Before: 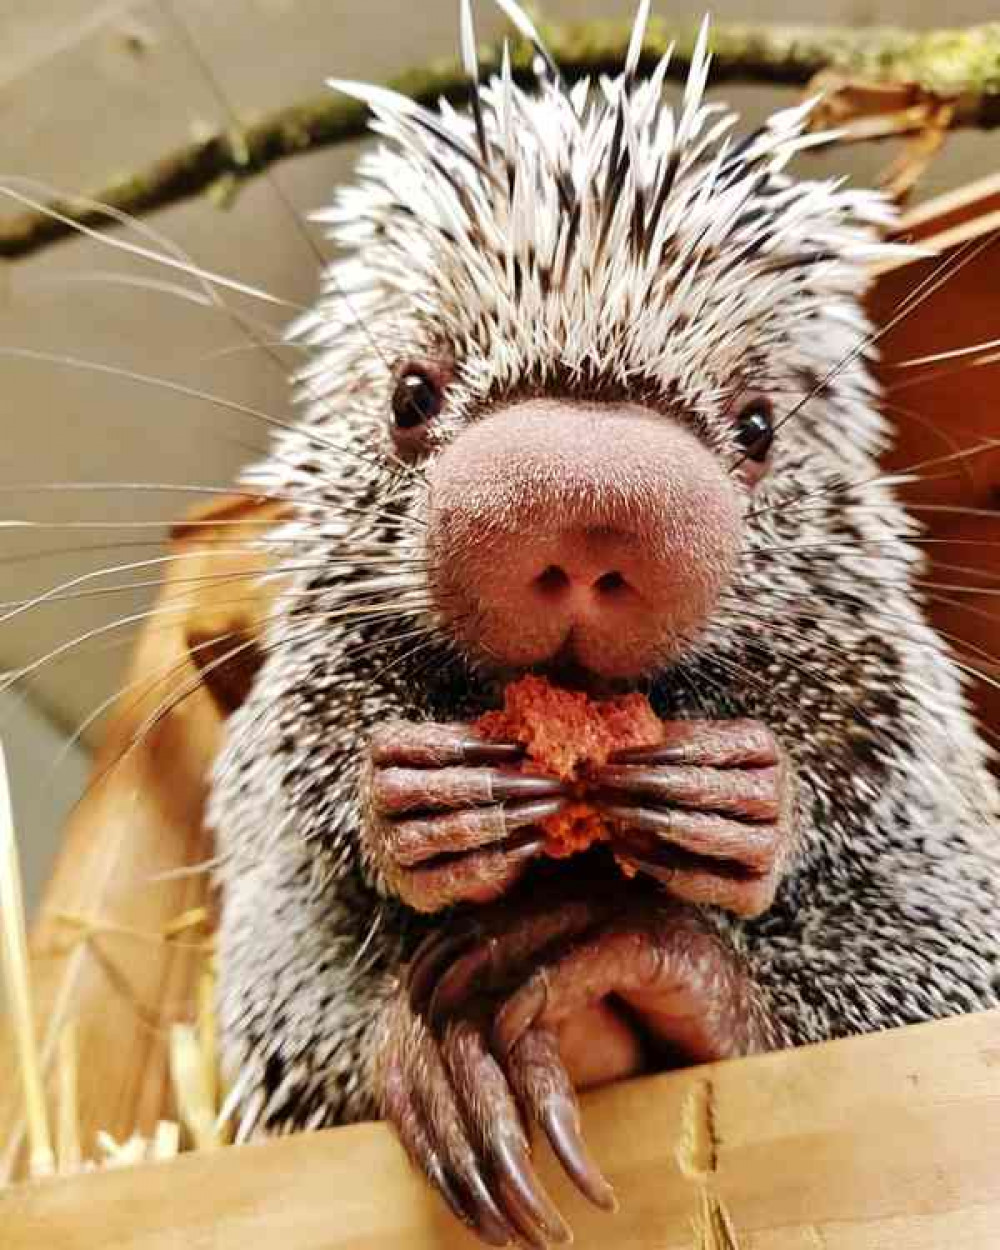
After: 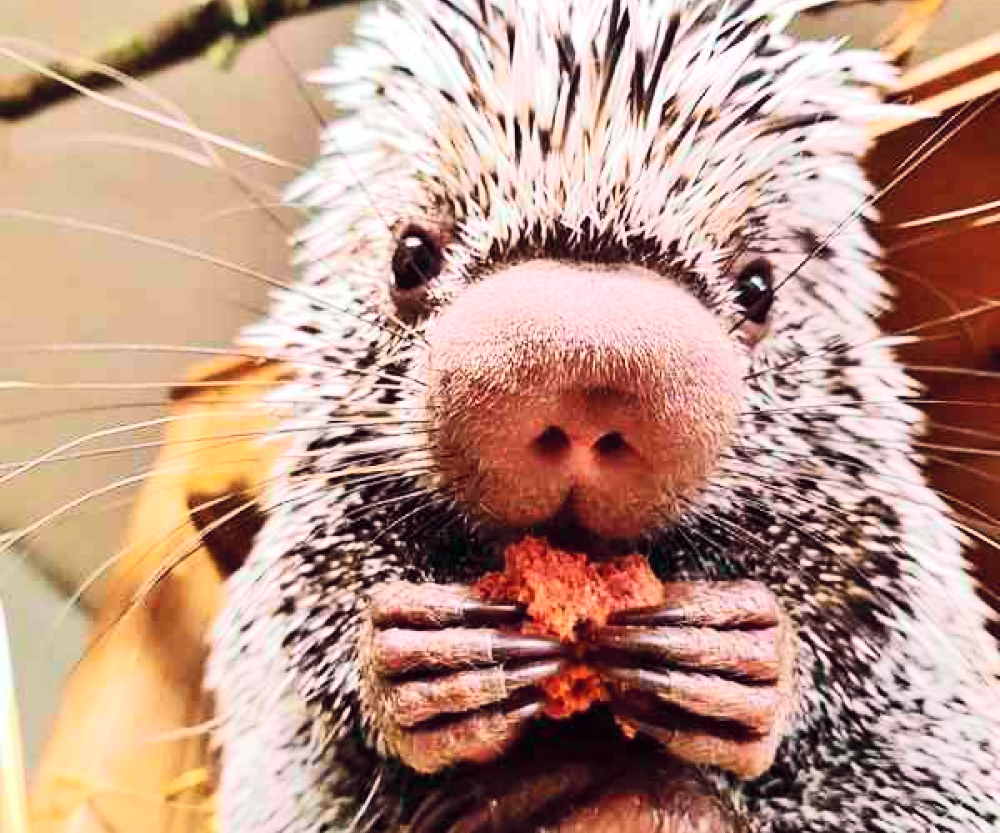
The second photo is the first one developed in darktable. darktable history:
crop: top 11.166%, bottom 22.168%
tone curve: curves: ch0 [(0, 0) (0.822, 0.825) (0.994, 0.955)]; ch1 [(0, 0) (0.226, 0.261) (0.383, 0.397) (0.46, 0.46) (0.498, 0.501) (0.524, 0.543) (0.578, 0.575) (1, 1)]; ch2 [(0, 0) (0.438, 0.456) (0.5, 0.495) (0.547, 0.515) (0.597, 0.58) (0.629, 0.603) (1, 1)], color space Lab, independent channels, preserve colors none
exposure: exposure -0.041 EV, compensate highlight preservation false
contrast brightness saturation: contrast 0.2, brightness 0.16, saturation 0.22
tone equalizer: -8 EV -0.417 EV, -7 EV -0.389 EV, -6 EV -0.333 EV, -5 EV -0.222 EV, -3 EV 0.222 EV, -2 EV 0.333 EV, -1 EV 0.389 EV, +0 EV 0.417 EV, edges refinement/feathering 500, mask exposure compensation -1.57 EV, preserve details no
